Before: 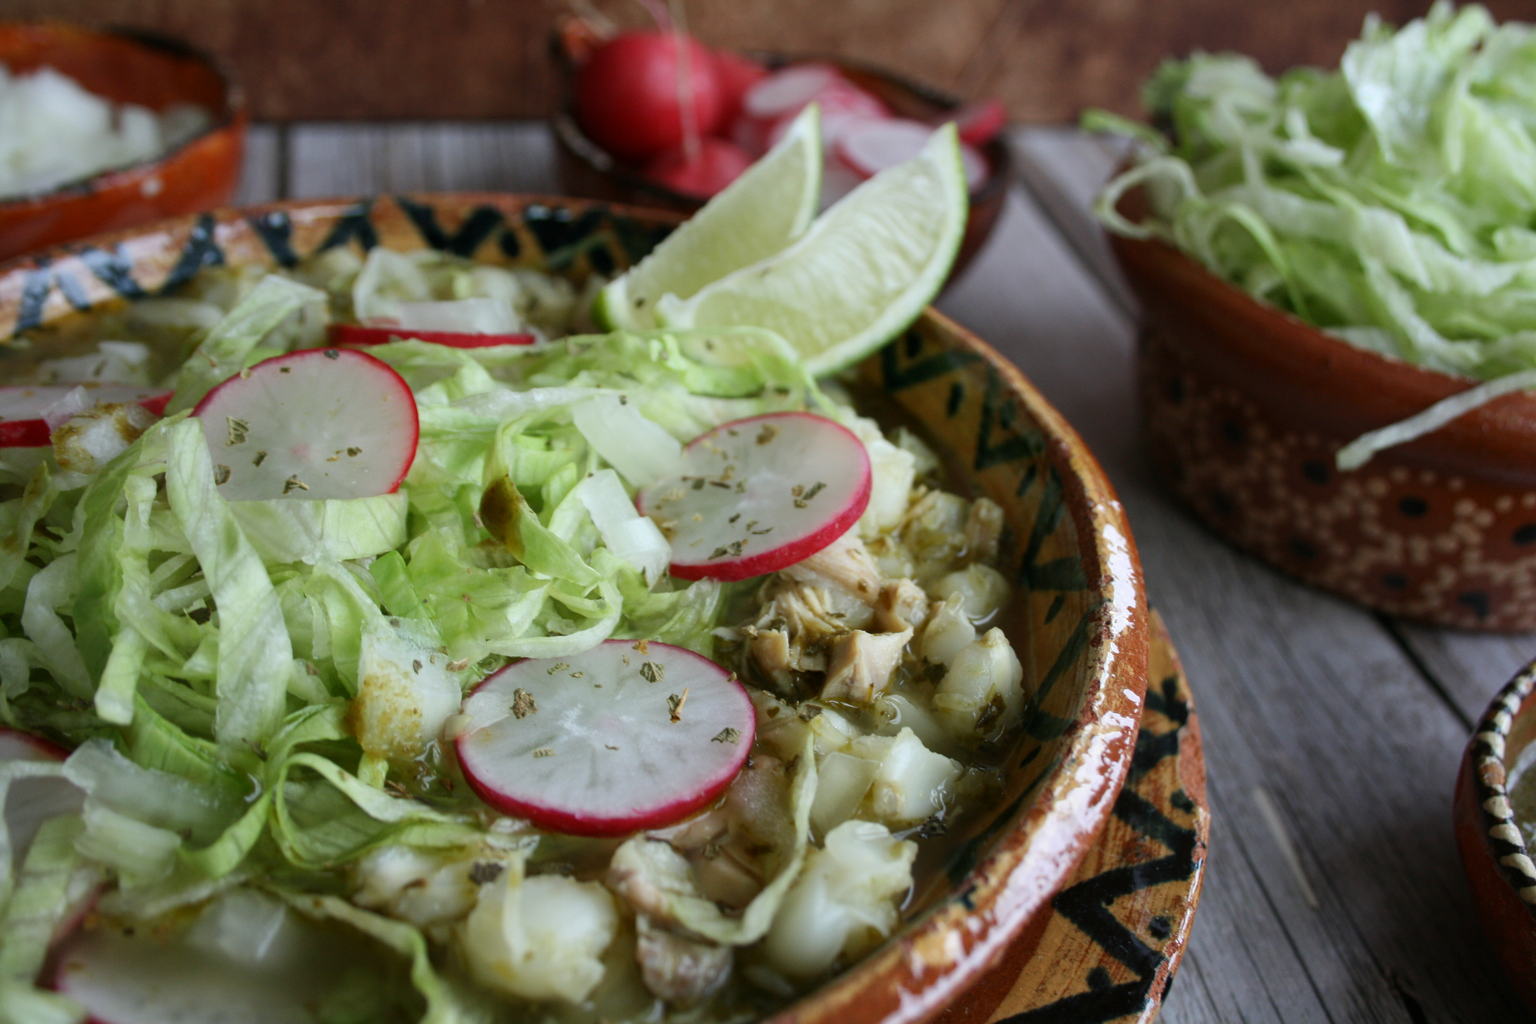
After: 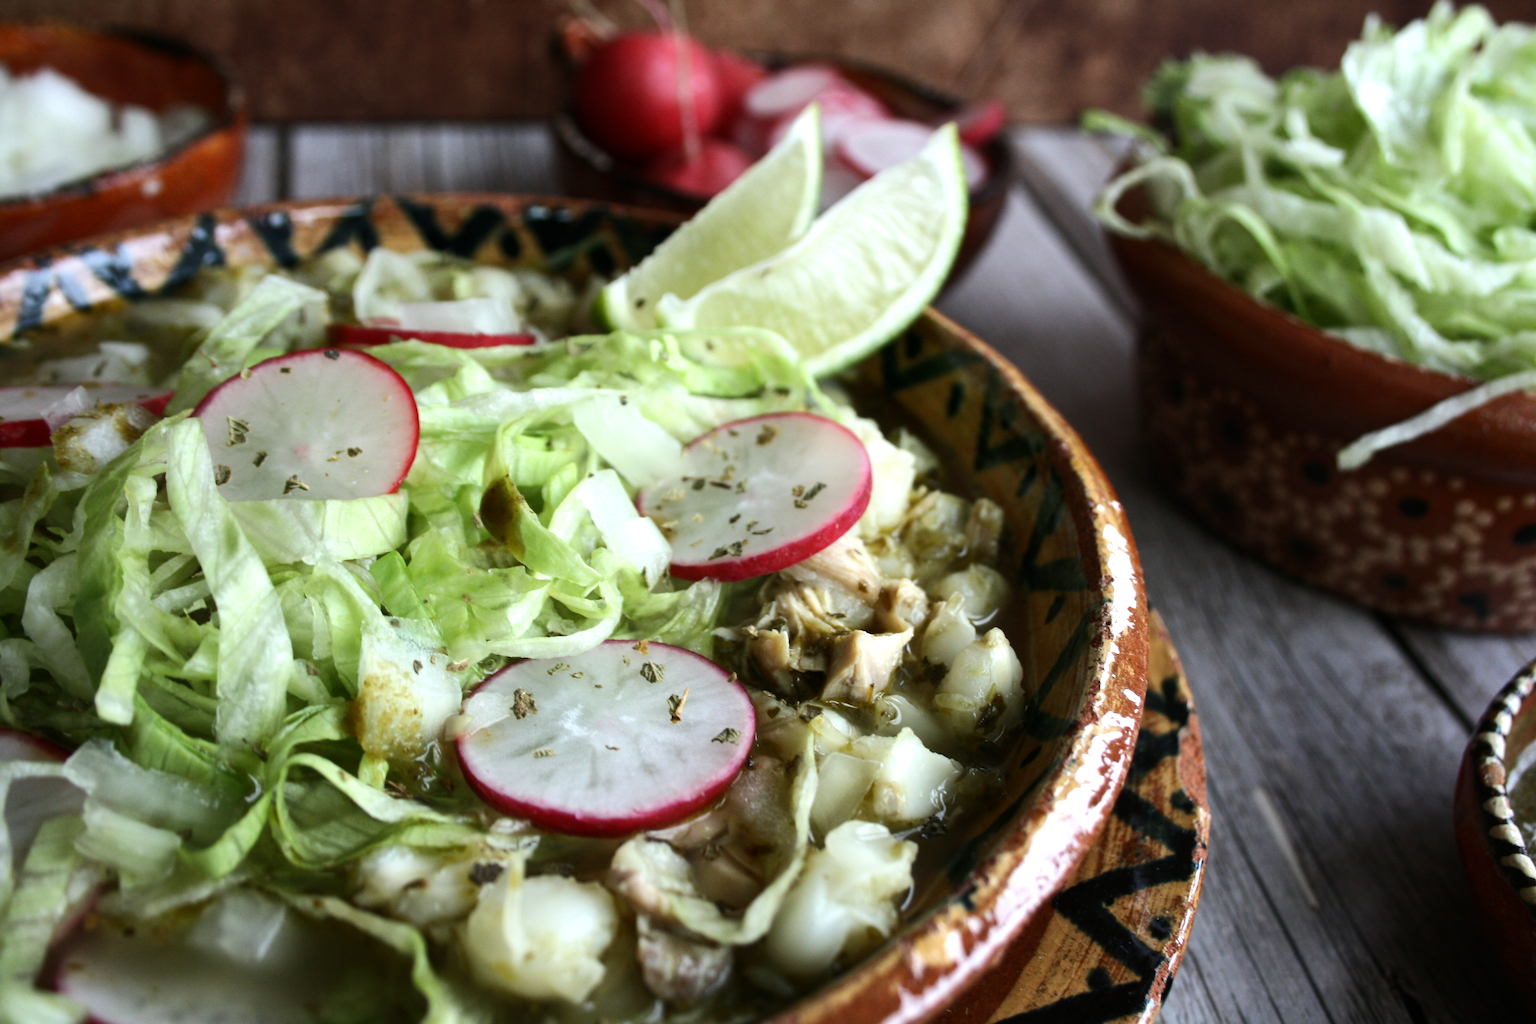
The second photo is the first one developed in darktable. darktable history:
tone equalizer: -8 EV -0.783 EV, -7 EV -0.686 EV, -6 EV -0.625 EV, -5 EV -0.401 EV, -3 EV 0.404 EV, -2 EV 0.6 EV, -1 EV 0.683 EV, +0 EV 0.729 EV, edges refinement/feathering 500, mask exposure compensation -1.57 EV, preserve details no
